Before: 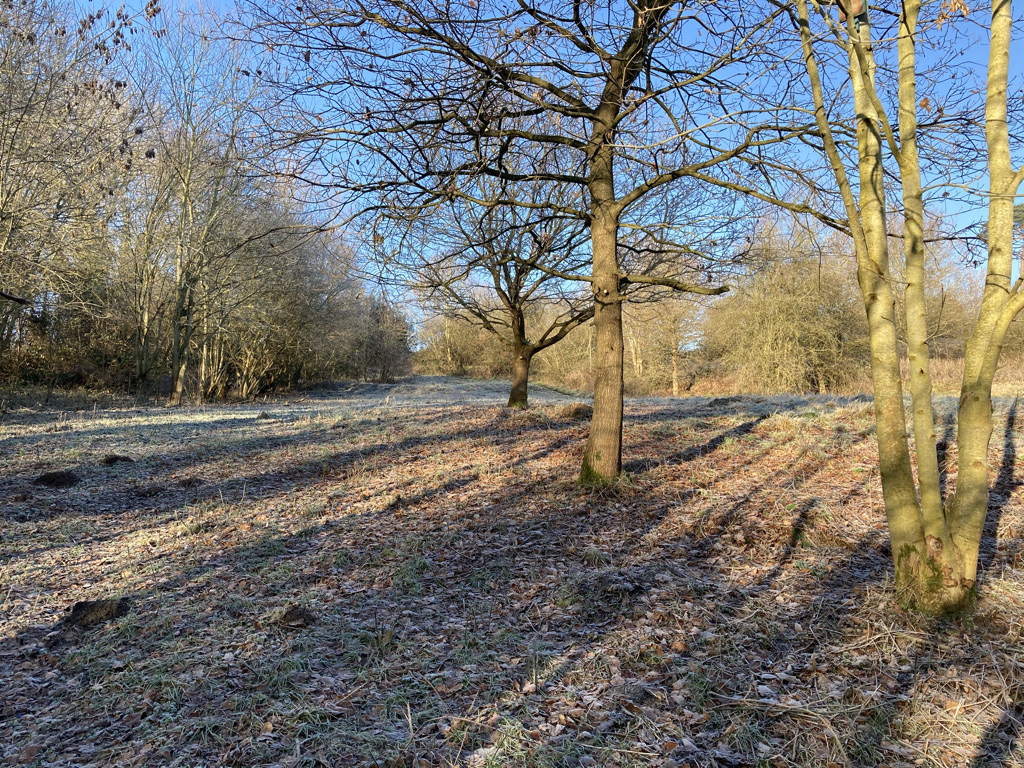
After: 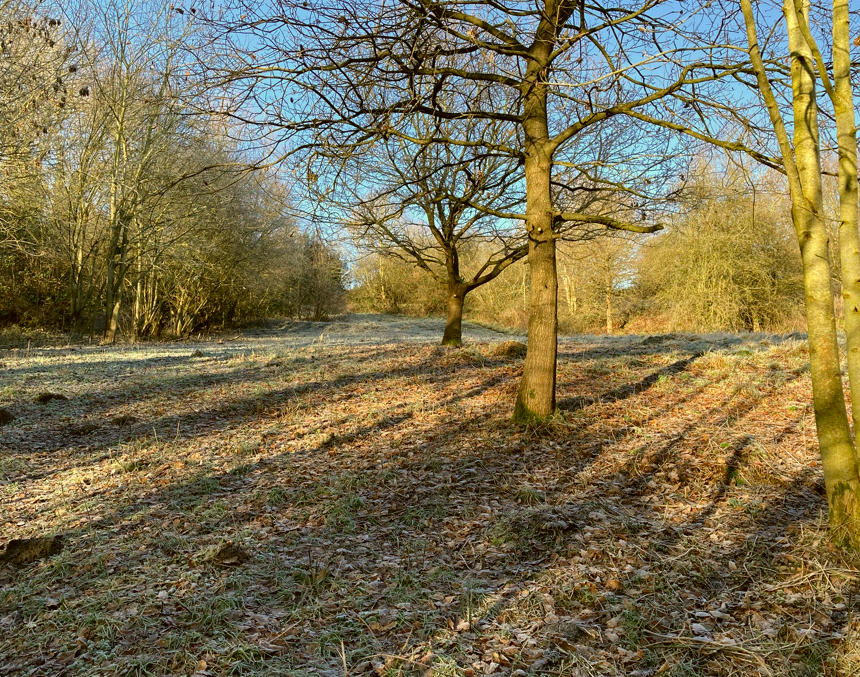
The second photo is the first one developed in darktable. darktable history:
tone equalizer: on, module defaults
crop: left 6.446%, top 8.188%, right 9.538%, bottom 3.548%
color correction: highlights a* -1.43, highlights b* 10.12, shadows a* 0.395, shadows b* 19.35
